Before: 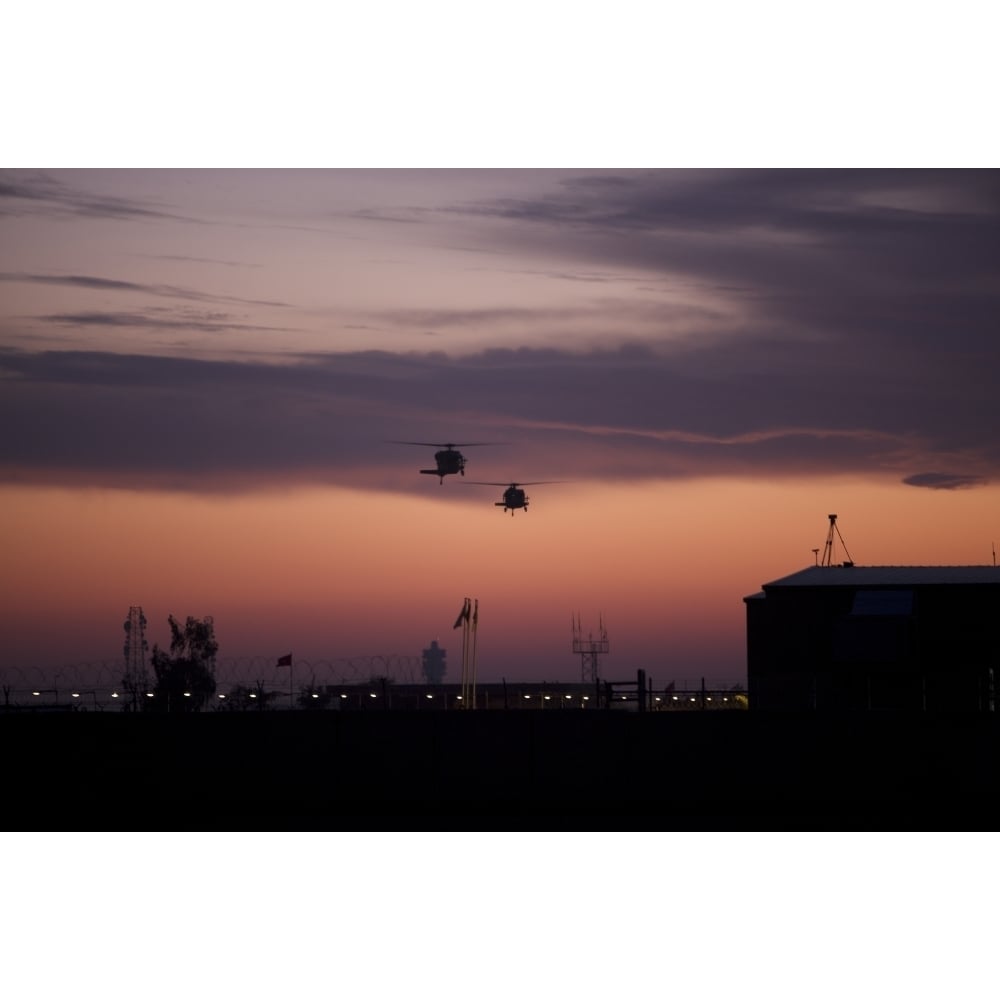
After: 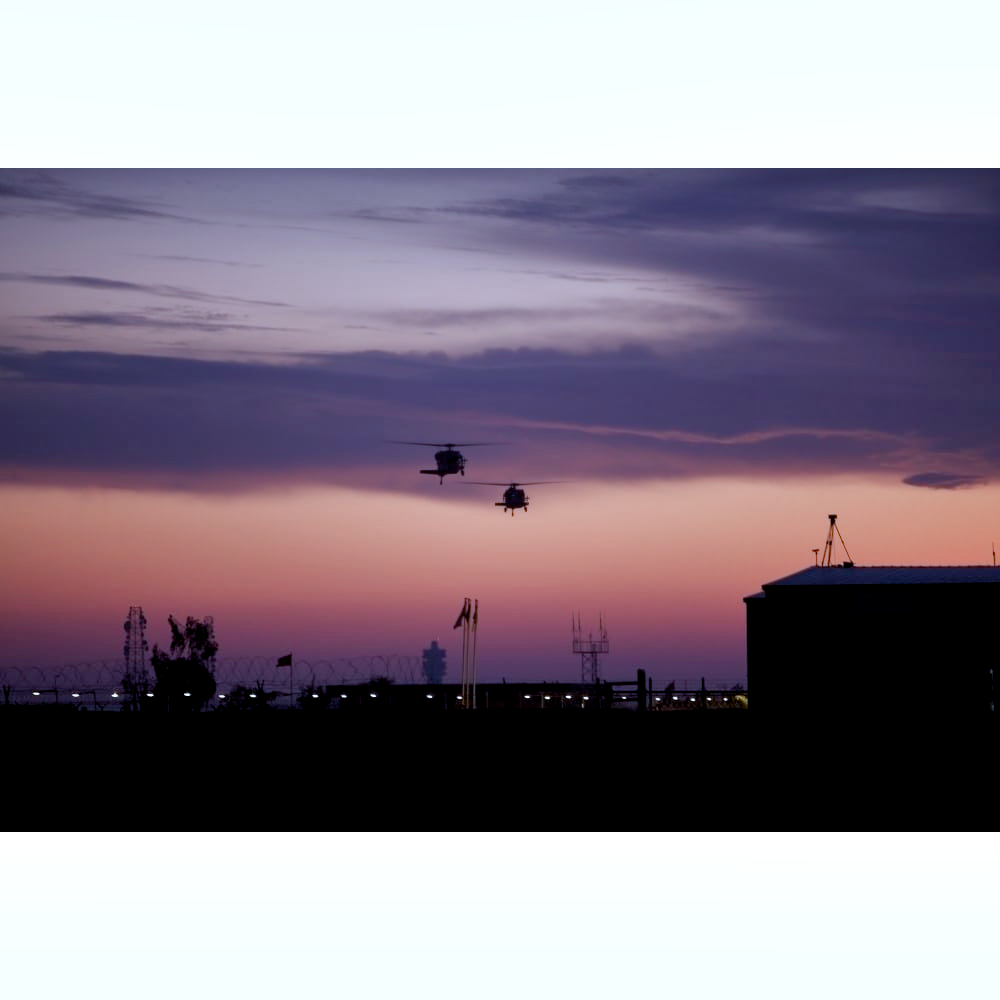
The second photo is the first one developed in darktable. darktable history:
shadows and highlights: soften with gaussian
exposure: black level correction 0.005, exposure 0.277 EV, compensate highlight preservation false
color balance rgb: perceptual saturation grading › global saturation 20%, perceptual saturation grading › highlights -49.335%, perceptual saturation grading › shadows 25.288%
color calibration: illuminant custom, x 0.391, y 0.392, temperature 3876.31 K
